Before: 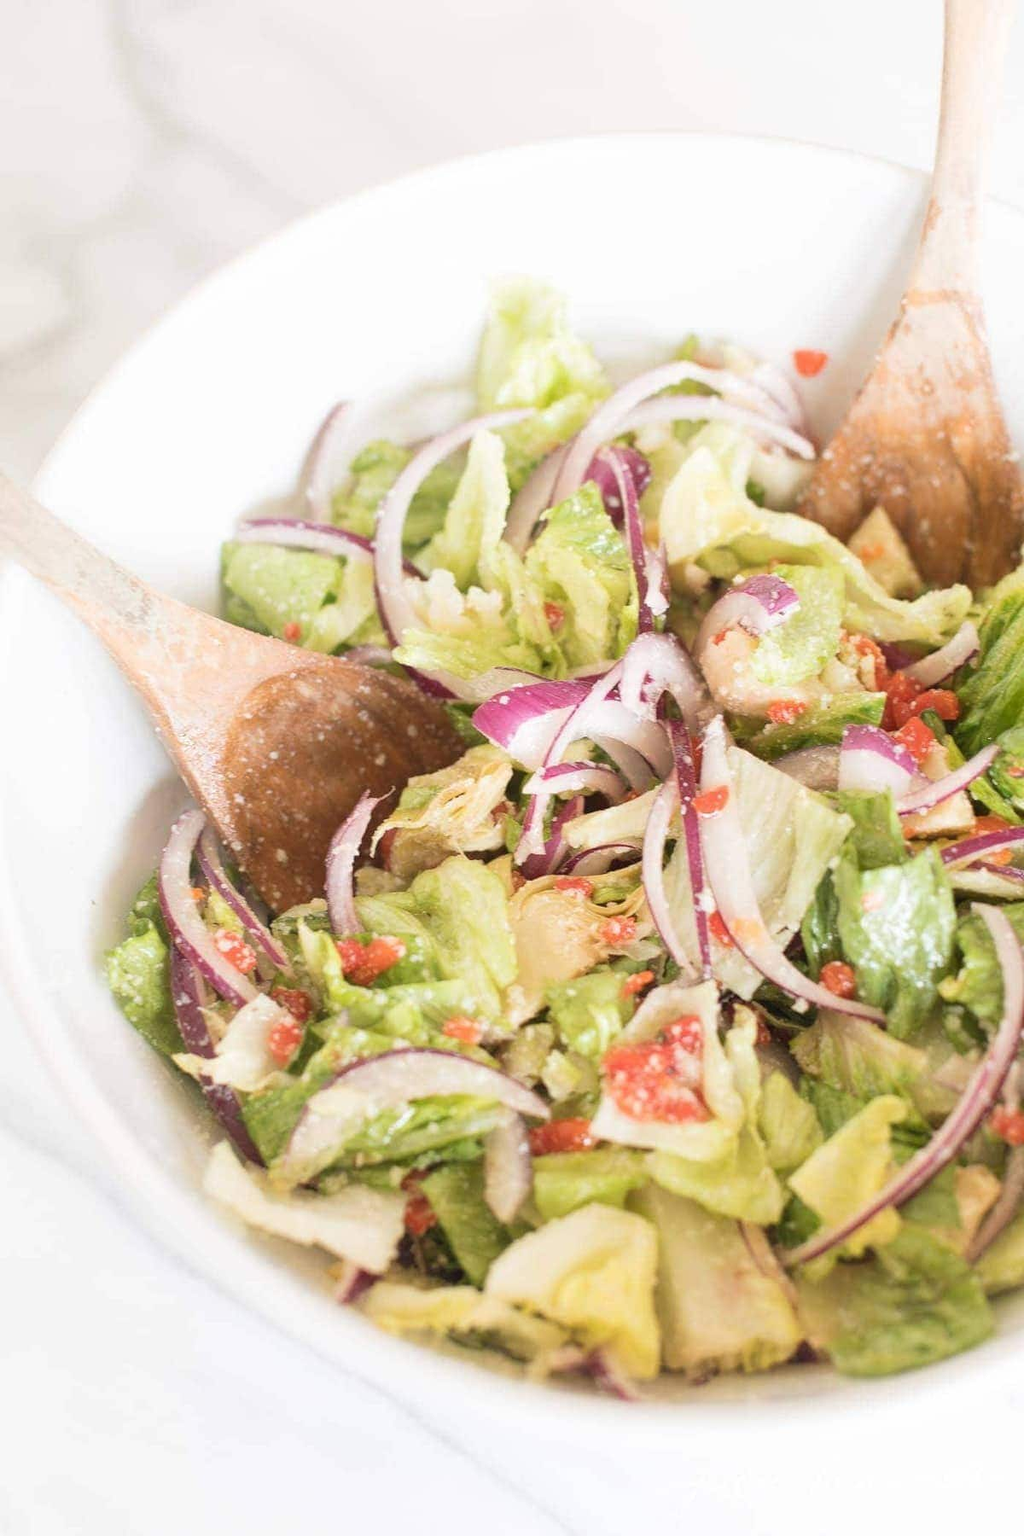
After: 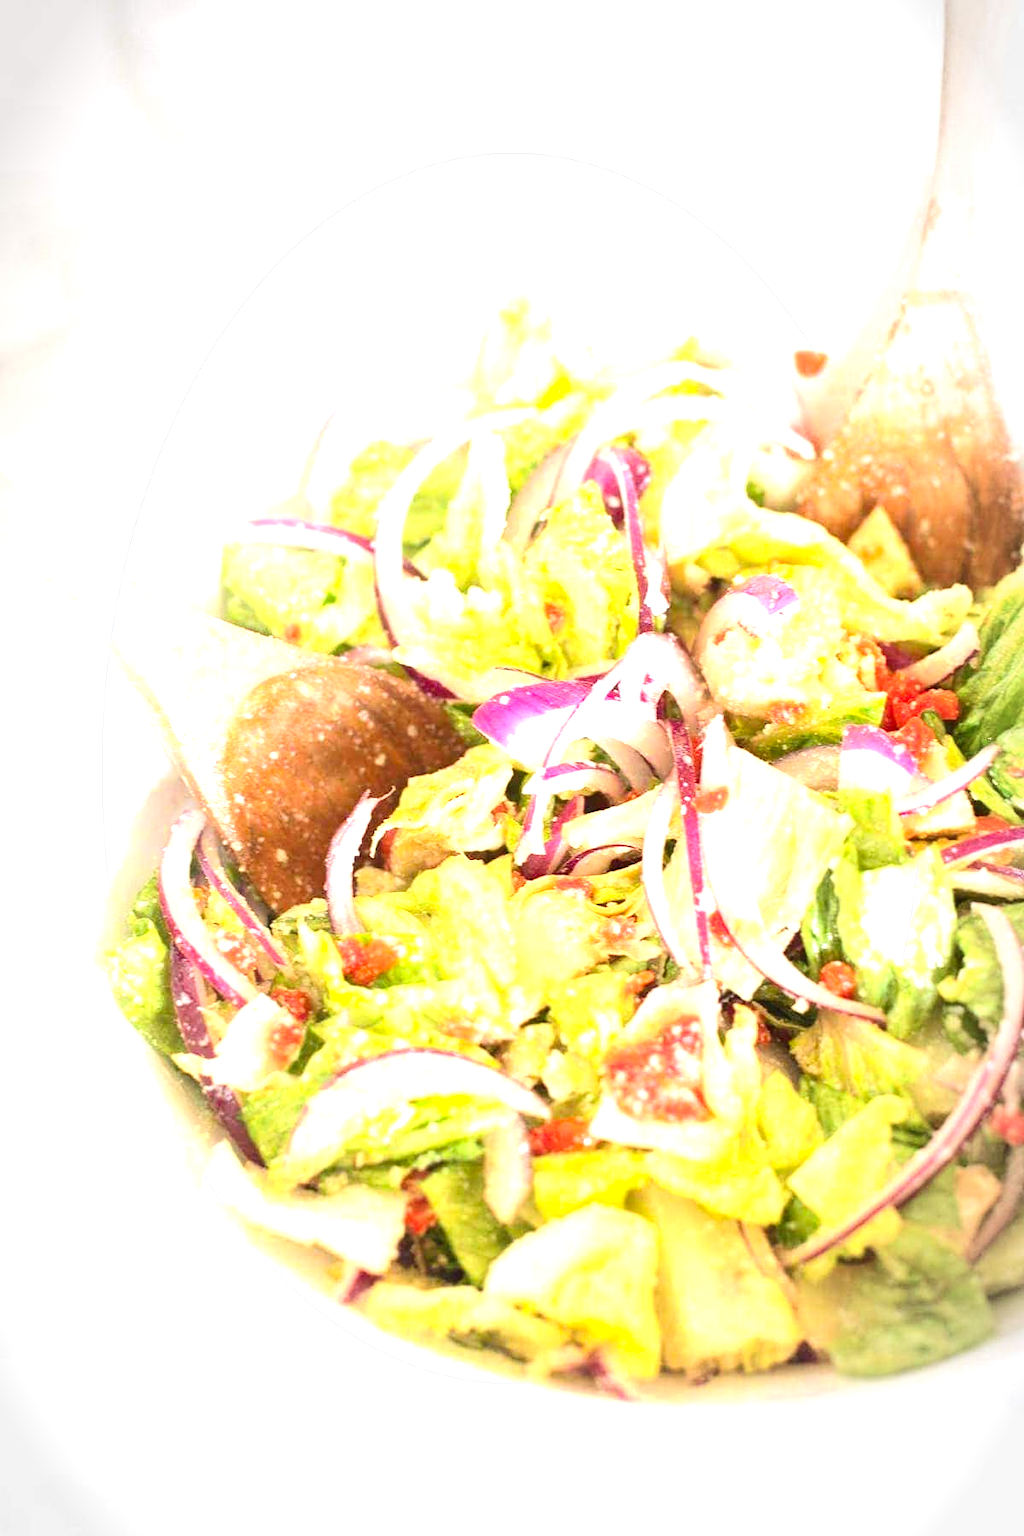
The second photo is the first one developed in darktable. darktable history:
exposure: black level correction 0, exposure 1.199 EV, compensate highlight preservation false
contrast brightness saturation: contrast 0.168, saturation 0.316
color zones: curves: ch0 [(0.25, 0.5) (0.463, 0.627) (0.484, 0.637) (0.75, 0.5)]
vignetting: automatic ratio true, unbound false
